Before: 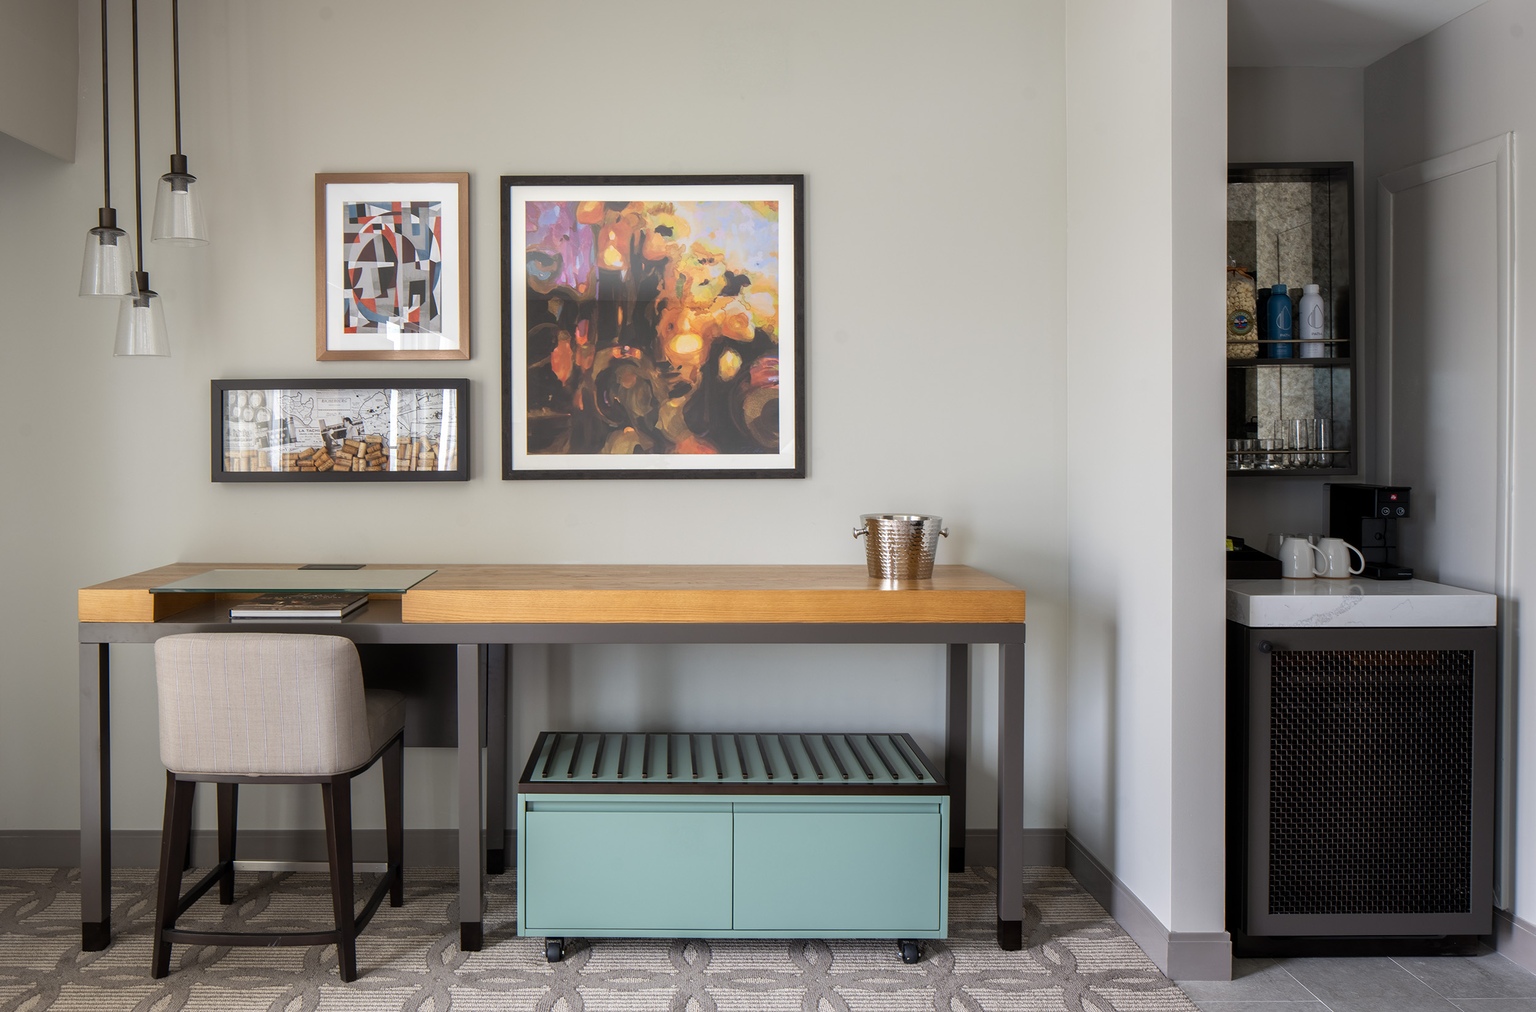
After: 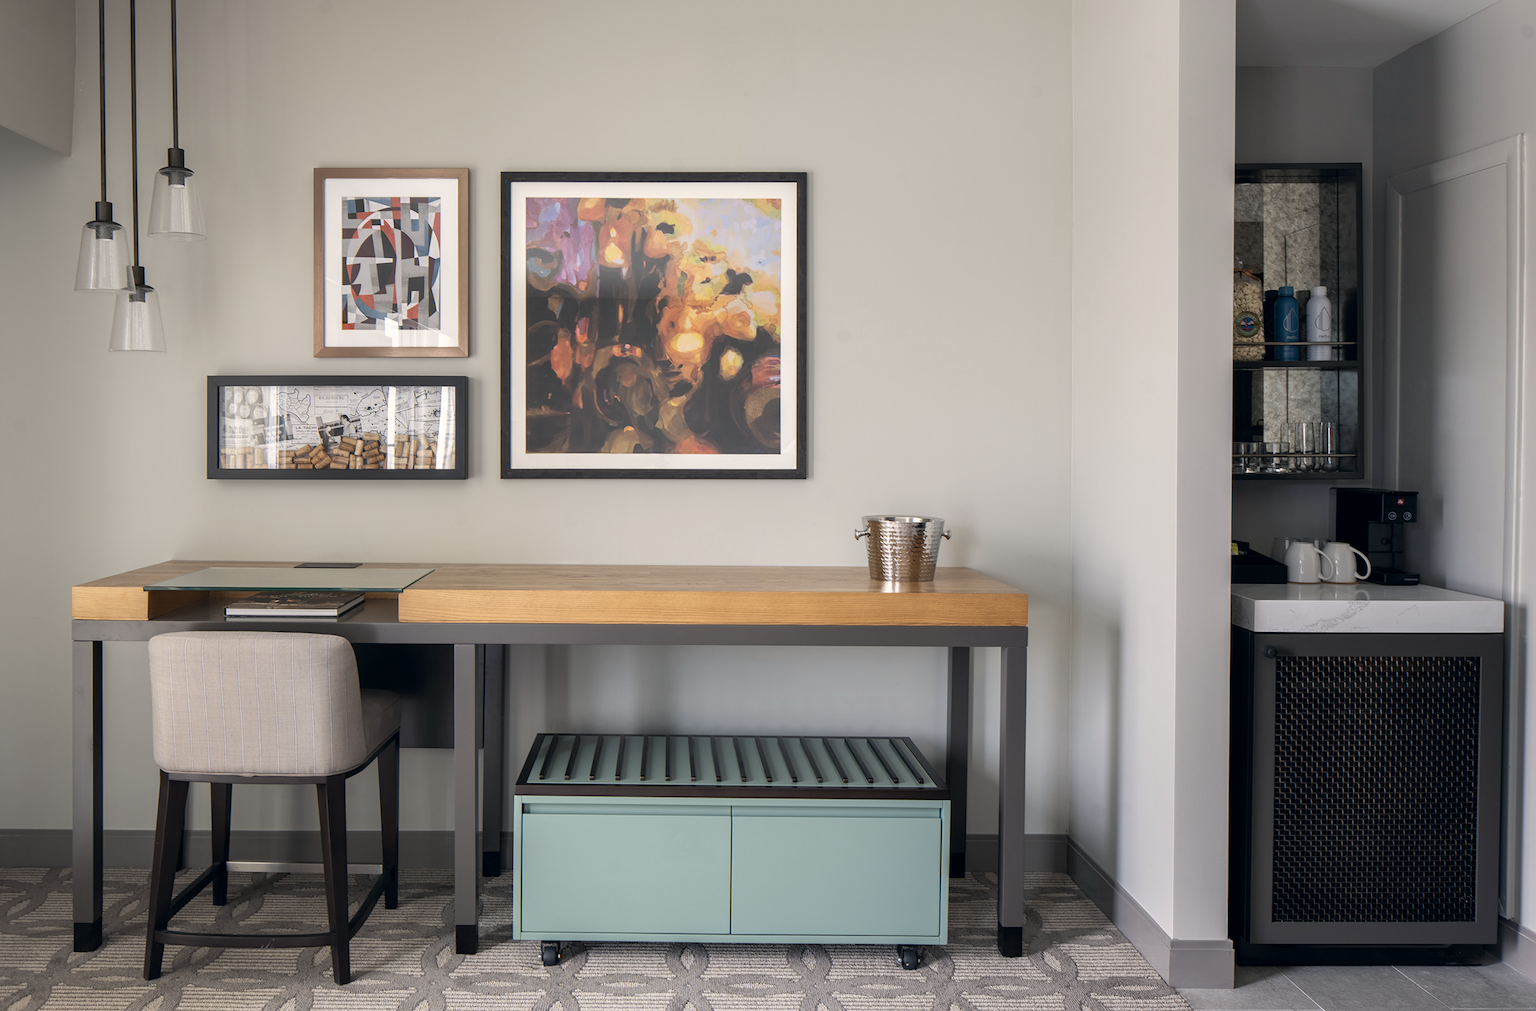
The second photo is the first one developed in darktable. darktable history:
crop and rotate: angle -0.361°
color correction: highlights a* 2.8, highlights b* 5, shadows a* -2.1, shadows b* -4.95, saturation 0.782
